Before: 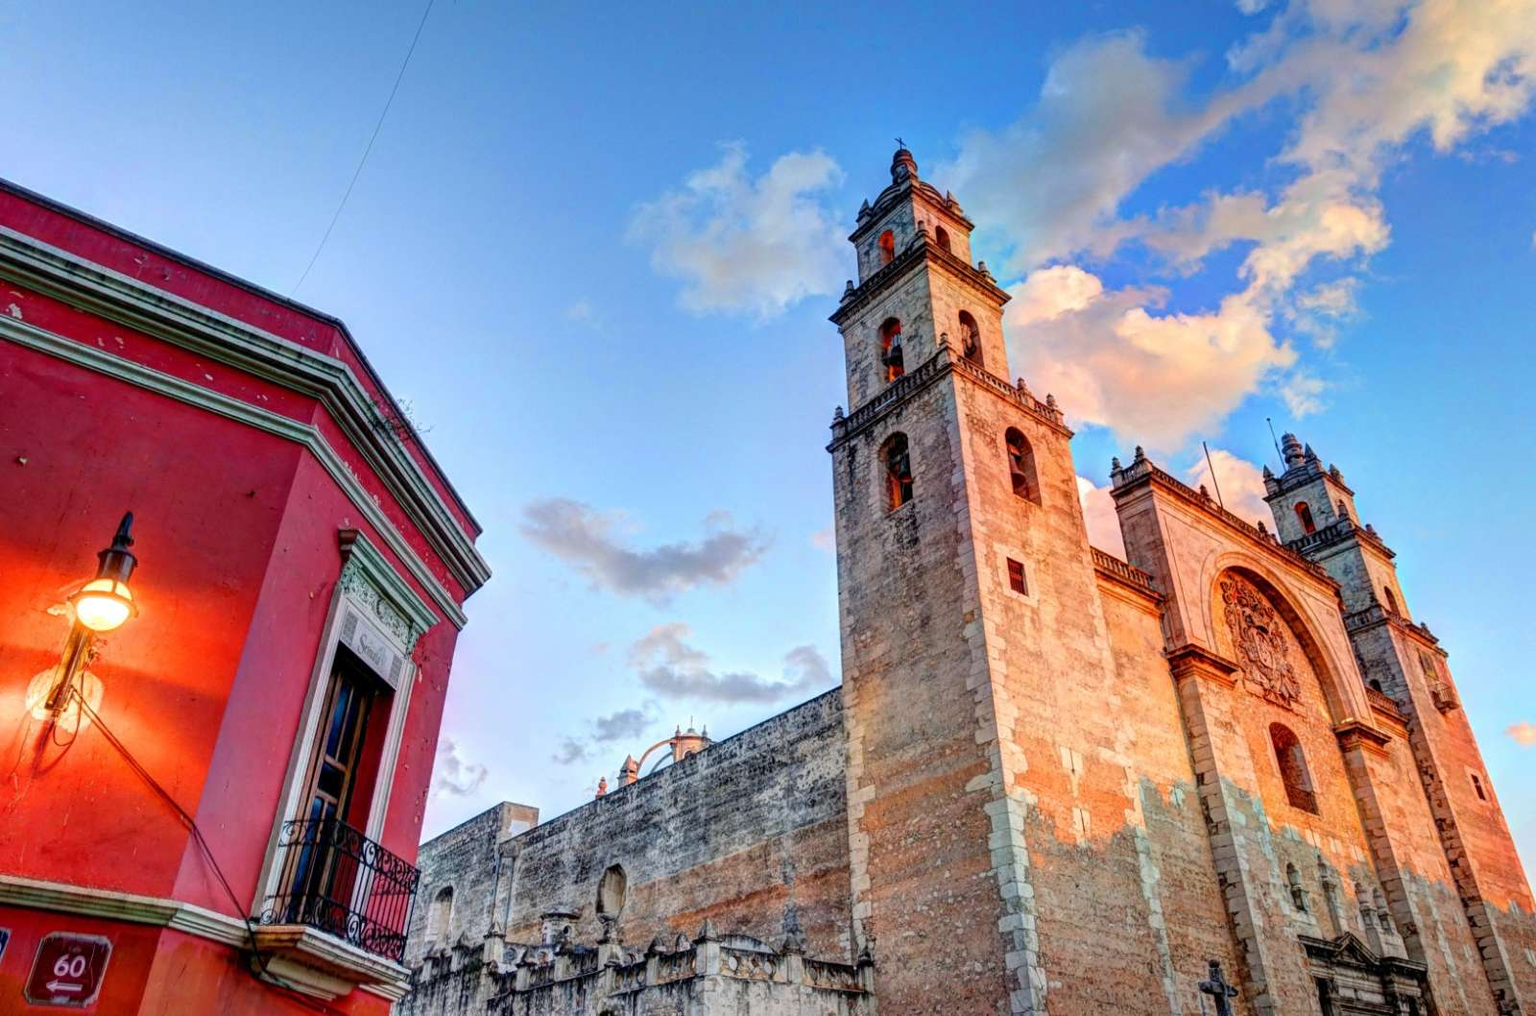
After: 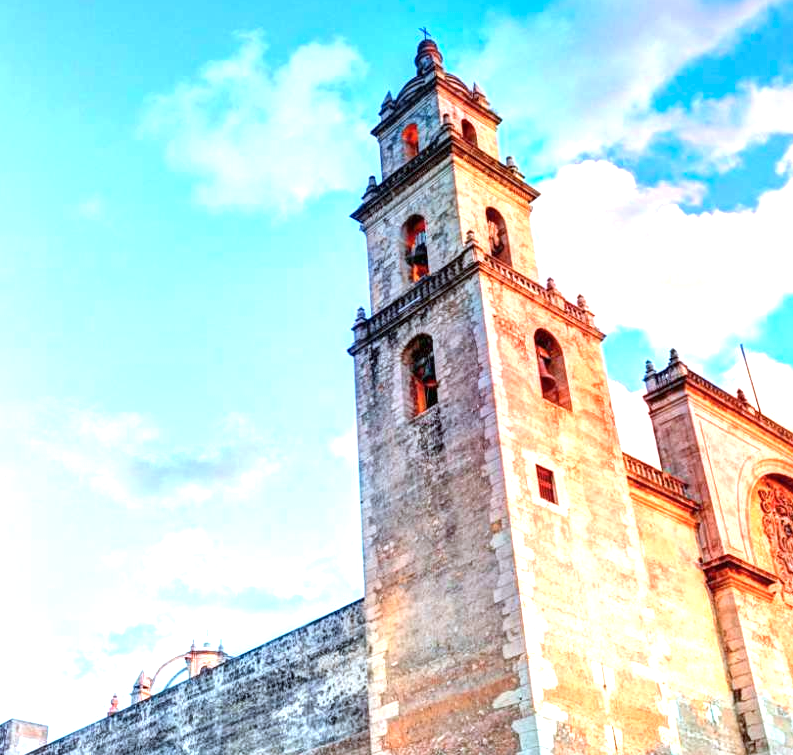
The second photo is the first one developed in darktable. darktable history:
rotate and perspective: automatic cropping off
crop: left 32.075%, top 10.976%, right 18.355%, bottom 17.596%
color correction: highlights a* -4.18, highlights b* -10.81
exposure: exposure 1.25 EV, compensate exposure bias true, compensate highlight preservation false
